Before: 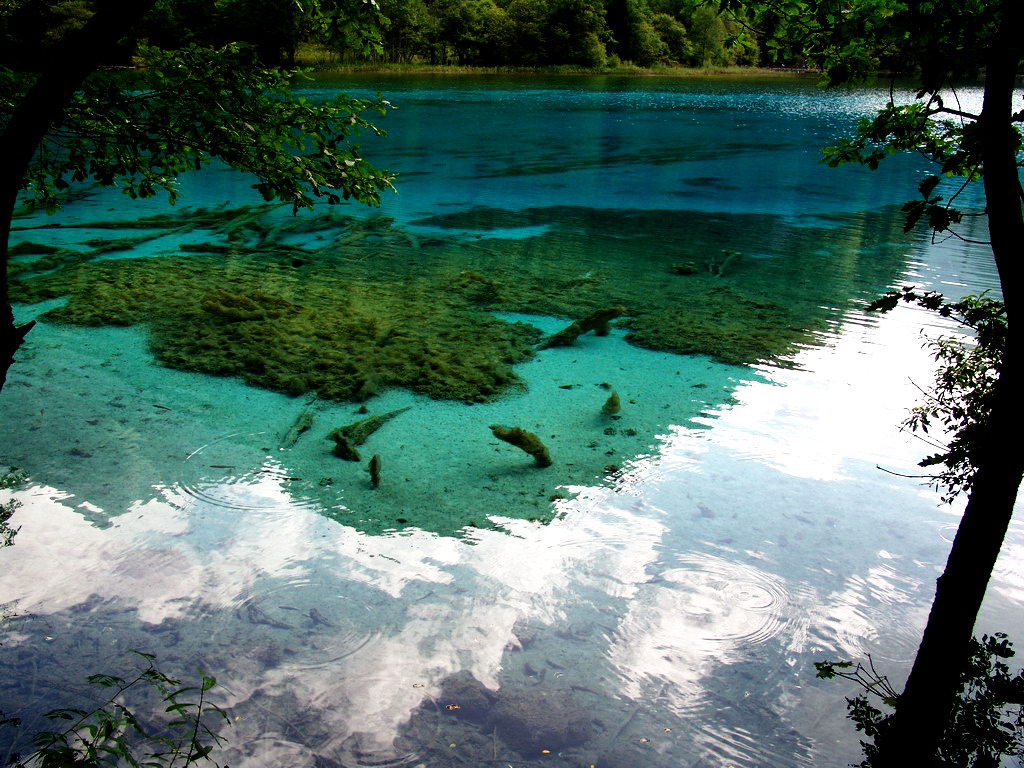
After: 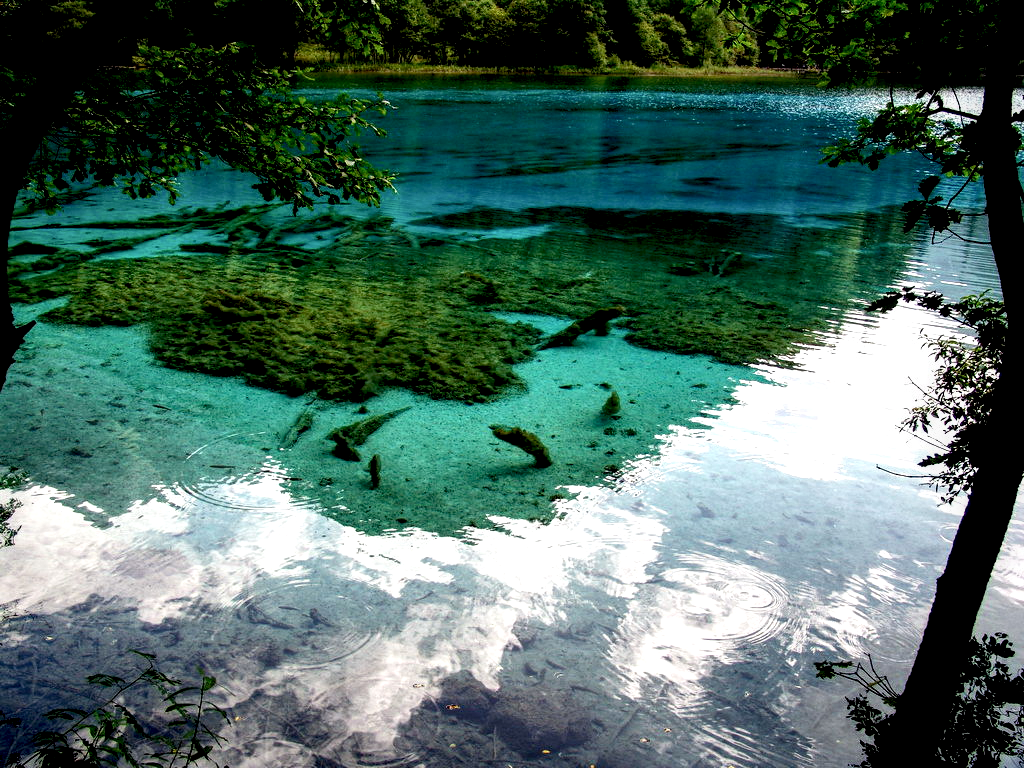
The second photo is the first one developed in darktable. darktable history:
local contrast: highlights 60%, shadows 62%, detail 160%
exposure: black level correction 0.006, compensate exposure bias true, compensate highlight preservation false
tone equalizer: -7 EV 0.196 EV, -6 EV 0.116 EV, -5 EV 0.075 EV, -4 EV 0.034 EV, -2 EV -0.019 EV, -1 EV -0.035 EV, +0 EV -0.049 EV, edges refinement/feathering 500, mask exposure compensation -1.57 EV, preserve details no
